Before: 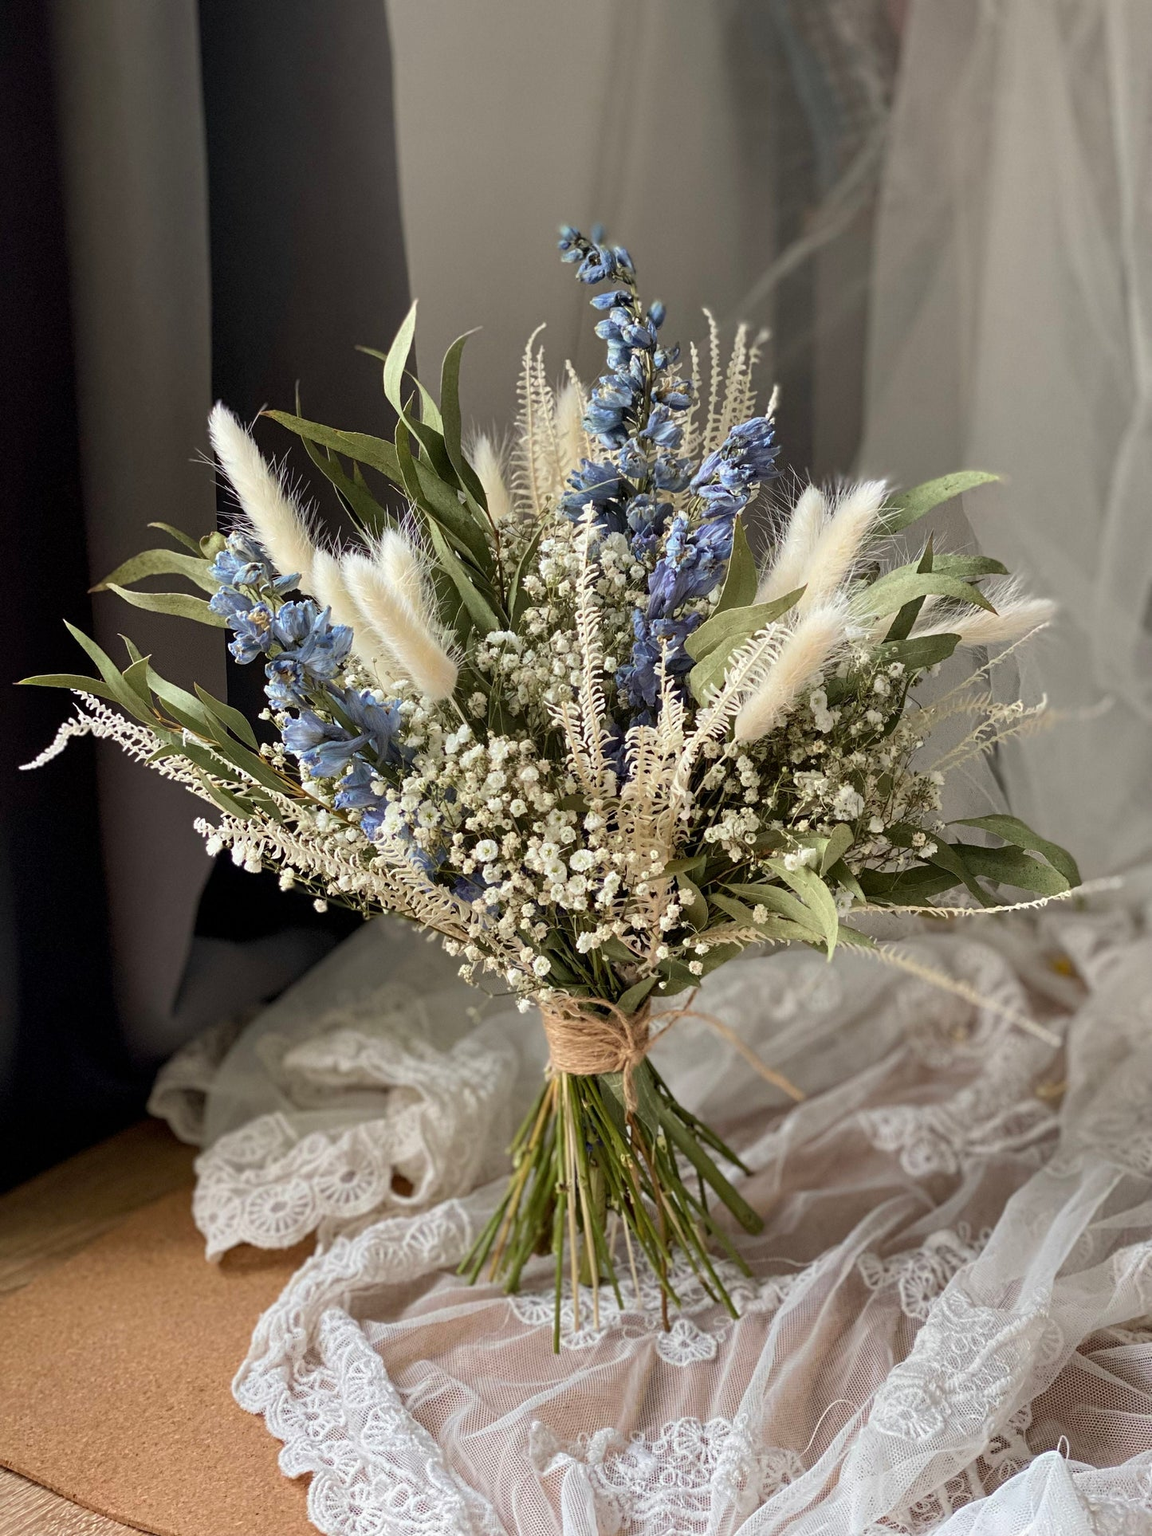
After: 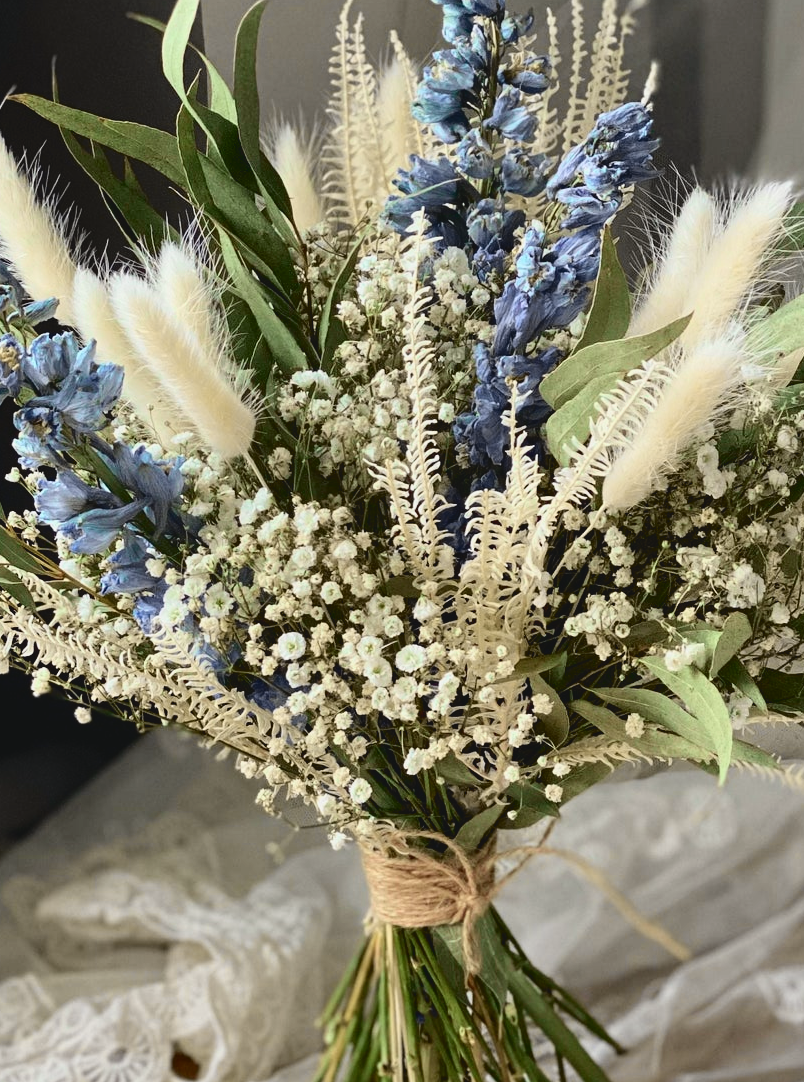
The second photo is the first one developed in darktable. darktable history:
tone curve: curves: ch0 [(0, 0.056) (0.049, 0.073) (0.155, 0.127) (0.33, 0.331) (0.432, 0.46) (0.601, 0.655) (0.843, 0.876) (1, 0.965)]; ch1 [(0, 0) (0.339, 0.334) (0.445, 0.419) (0.476, 0.454) (0.497, 0.494) (0.53, 0.511) (0.557, 0.549) (0.613, 0.614) (0.728, 0.729) (1, 1)]; ch2 [(0, 0) (0.327, 0.318) (0.417, 0.426) (0.46, 0.453) (0.502, 0.5) (0.526, 0.52) (0.54, 0.543) (0.606, 0.61) (0.74, 0.716) (1, 1)], color space Lab, independent channels, preserve colors none
crop and rotate: left 22.084%, top 21.853%, right 22.271%, bottom 21.992%
